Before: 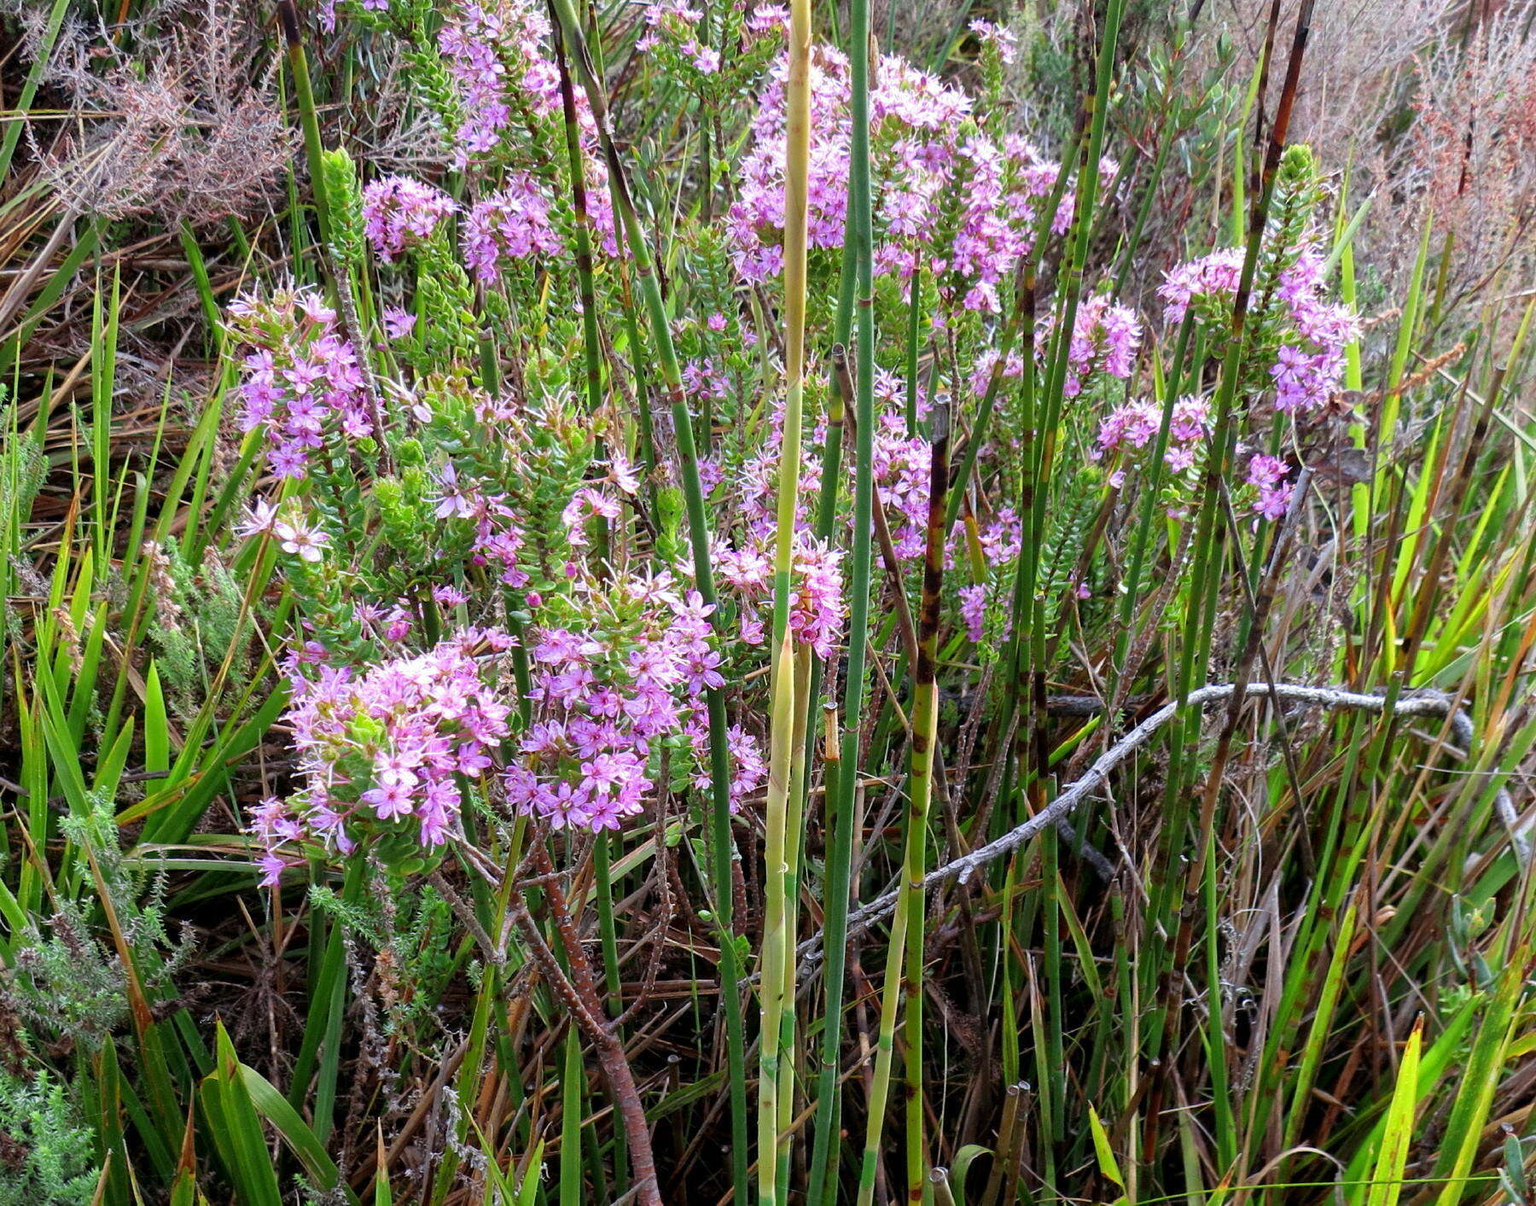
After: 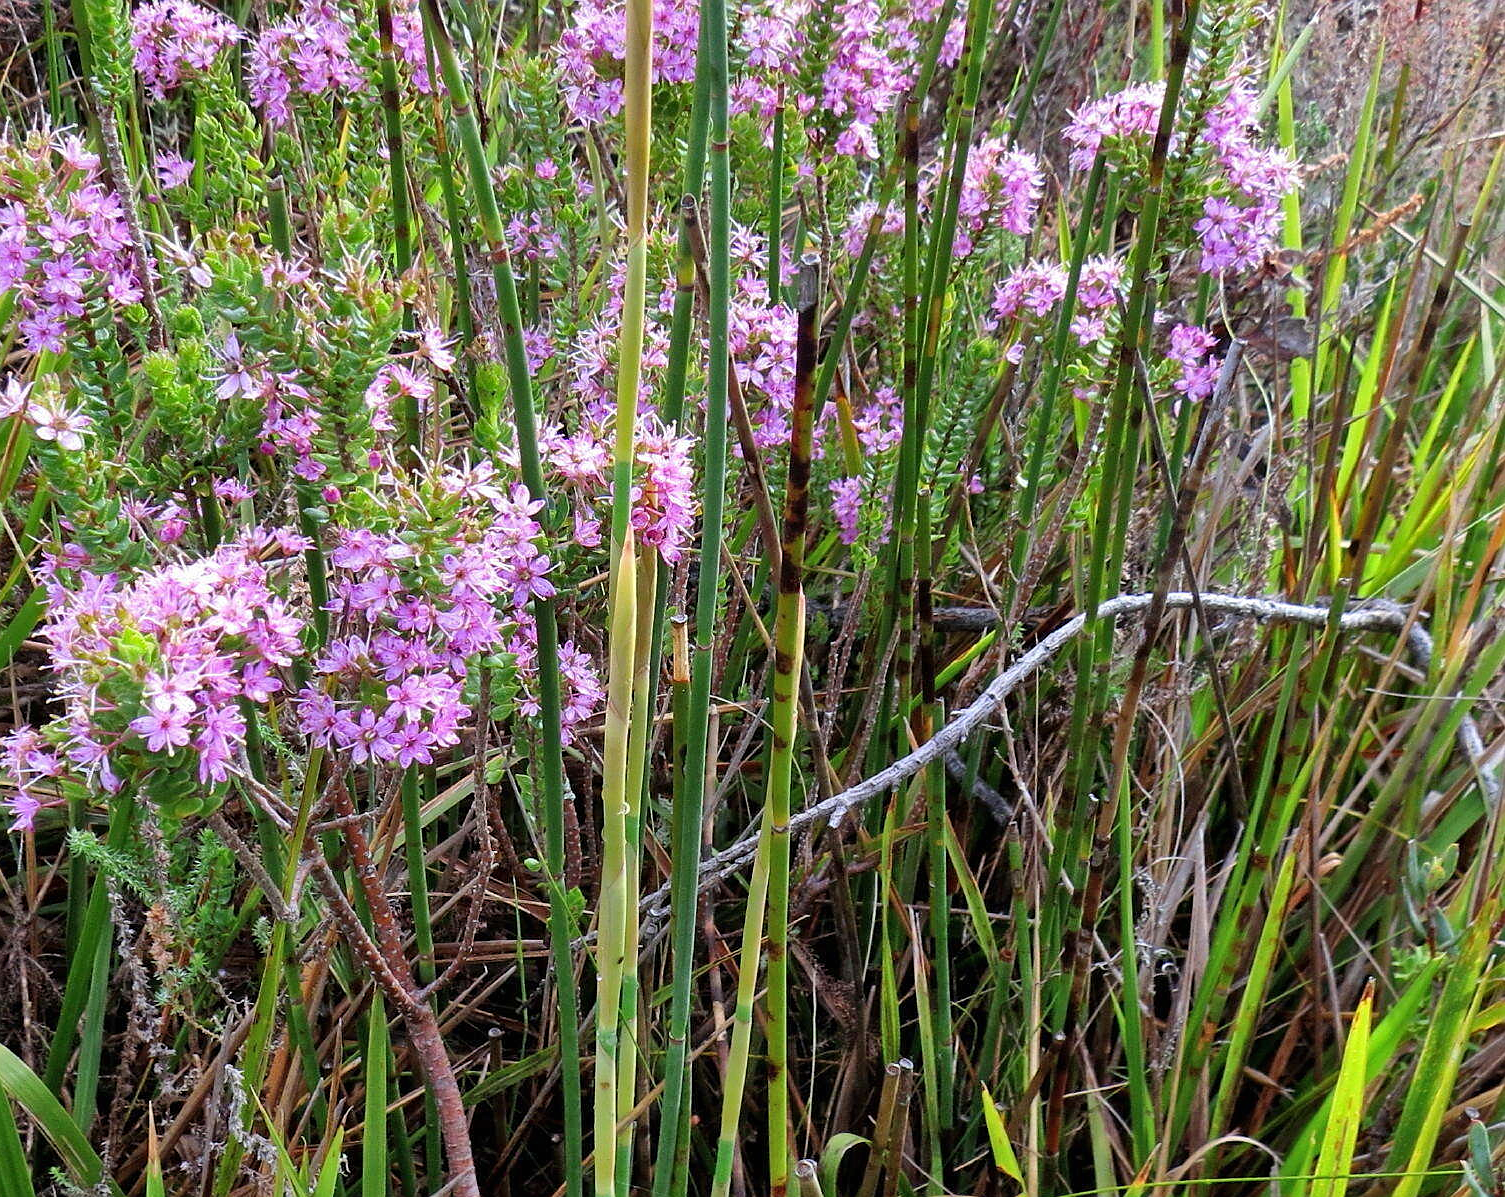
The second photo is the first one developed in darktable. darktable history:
sharpen: radius 0.983, amount 0.608
shadows and highlights: low approximation 0.01, soften with gaussian
exposure: black level correction 0, exposure 0 EV, compensate highlight preservation false
crop: left 16.373%, top 14.742%
